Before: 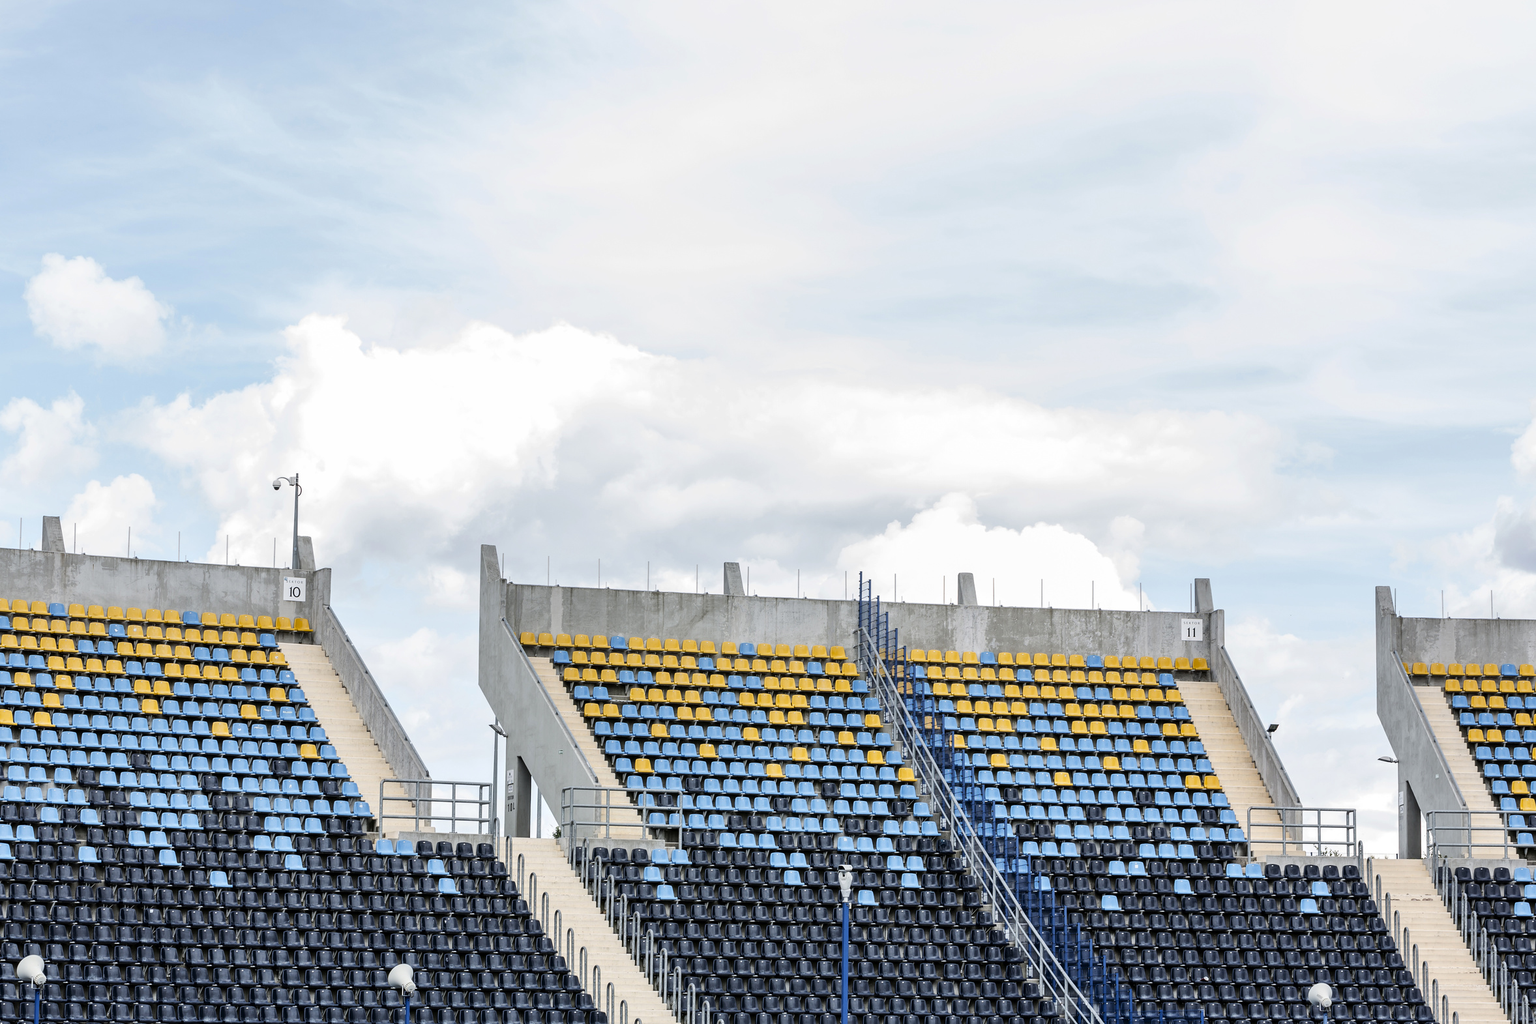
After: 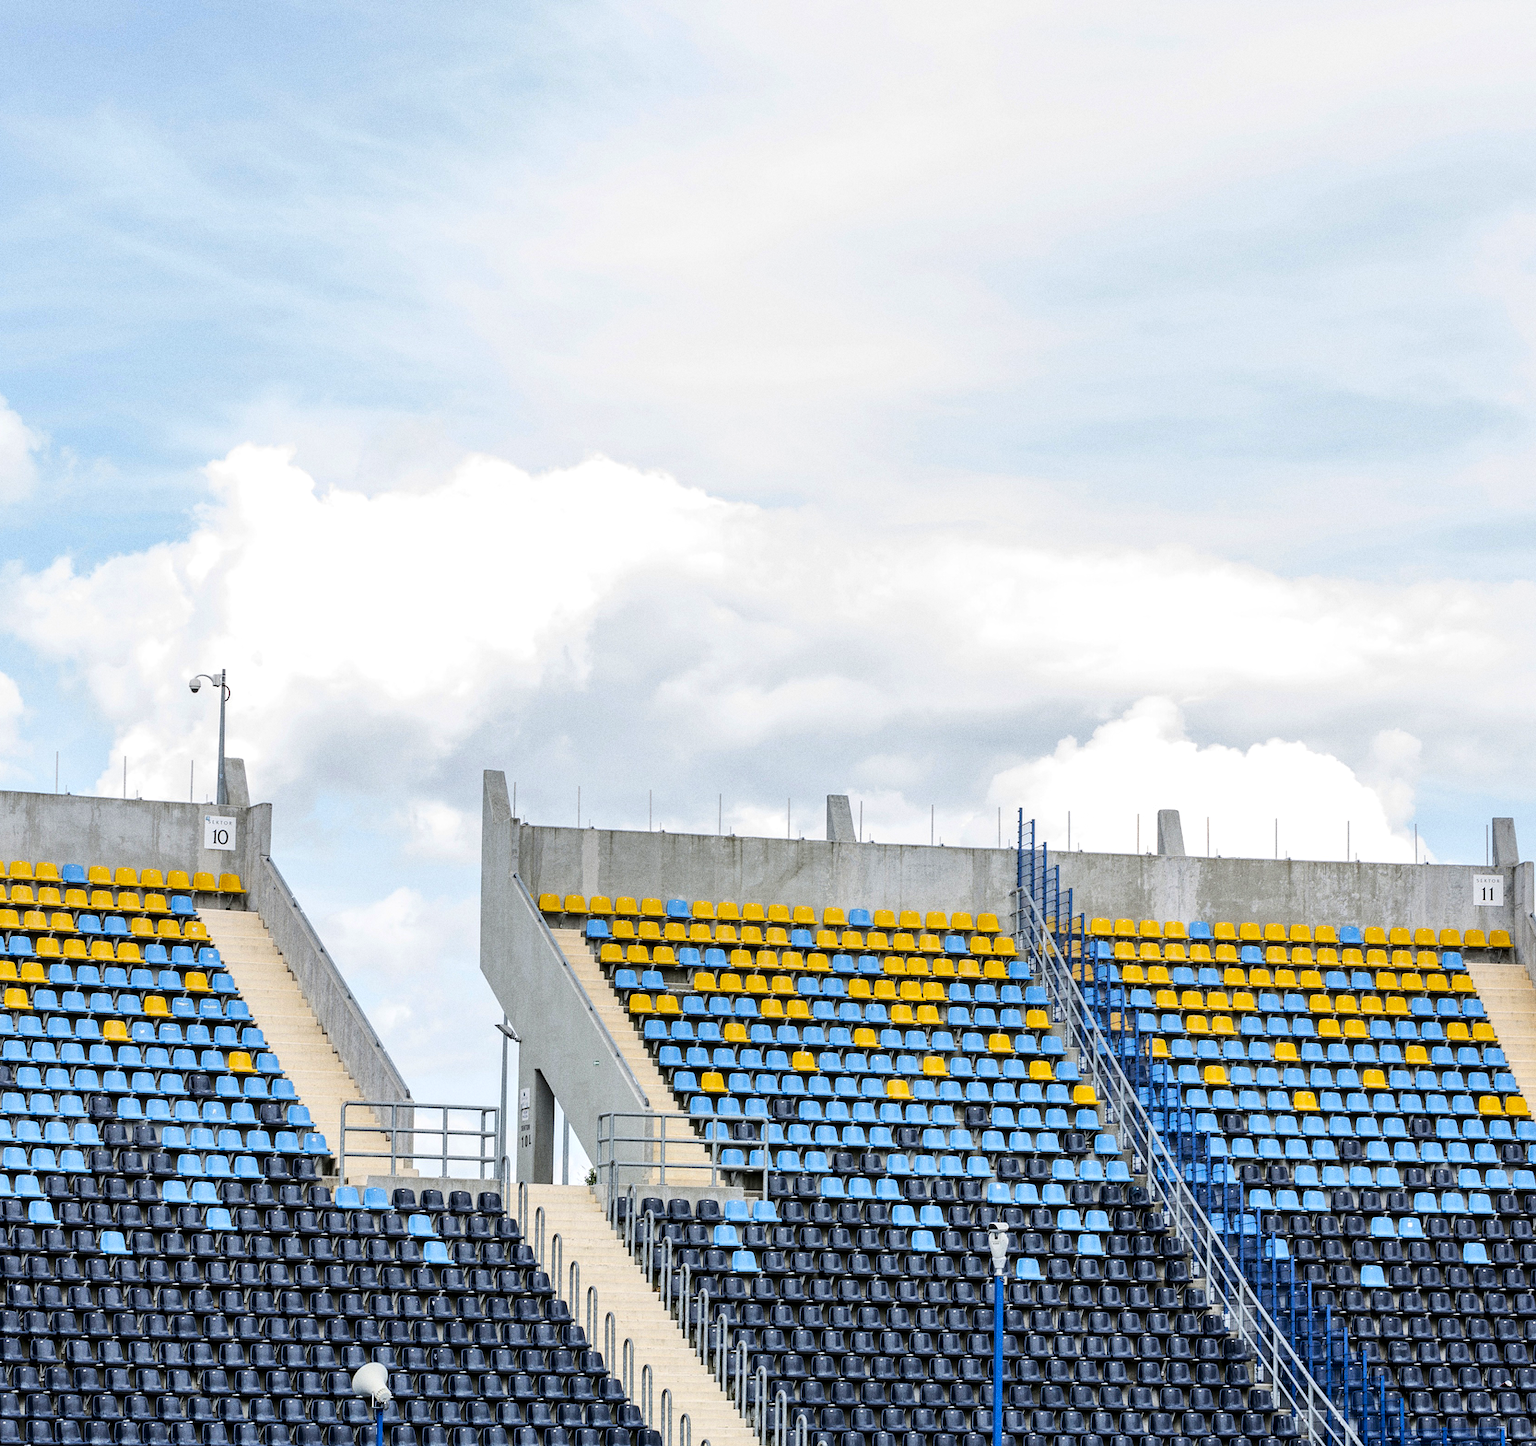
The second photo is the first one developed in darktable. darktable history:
crop and rotate: left 9.061%, right 20.142%
color balance rgb: perceptual saturation grading › global saturation 25%, perceptual brilliance grading › mid-tones 10%, perceptual brilliance grading › shadows 15%, global vibrance 20%
white balance: emerald 1
local contrast: highlights 100%, shadows 100%, detail 120%, midtone range 0.2
grain: coarseness 0.47 ISO
